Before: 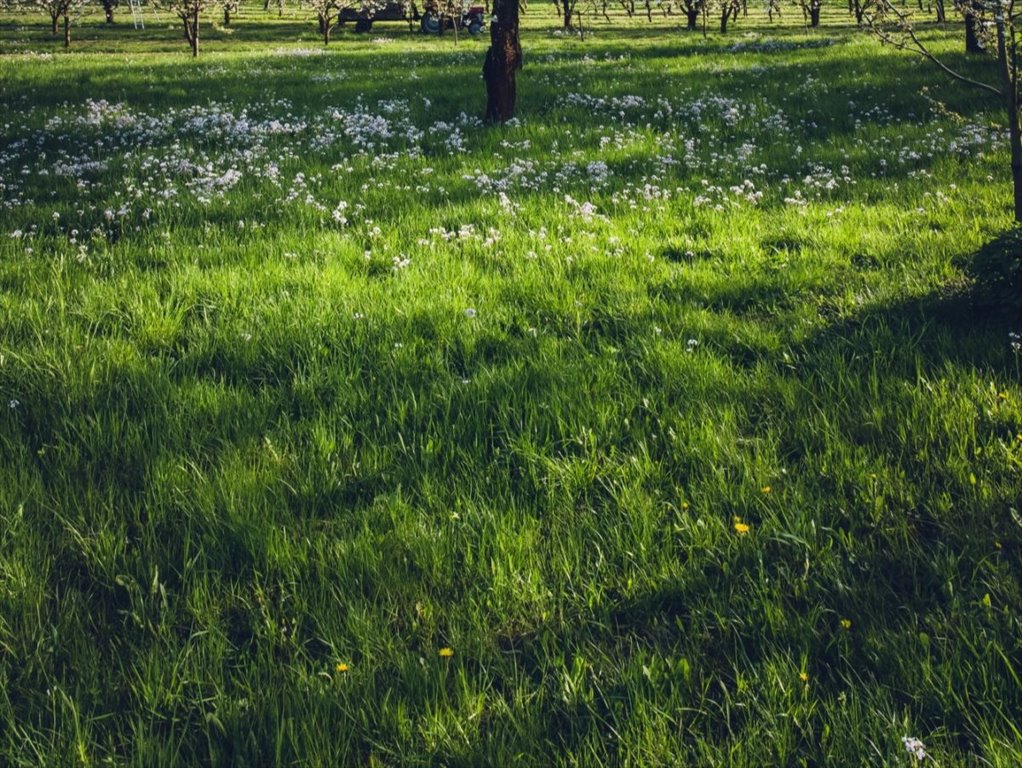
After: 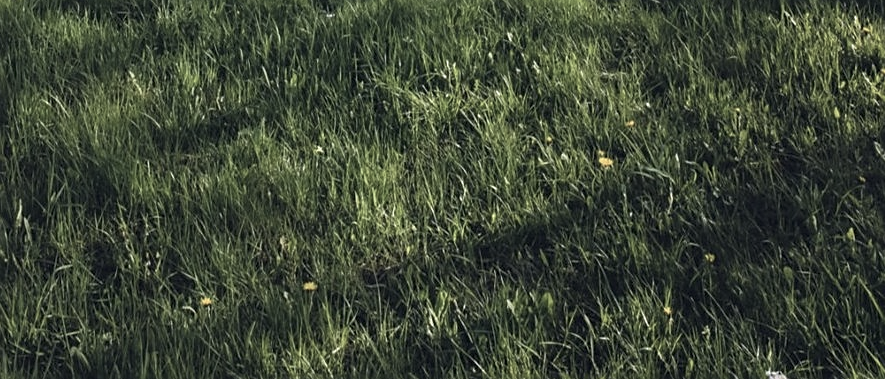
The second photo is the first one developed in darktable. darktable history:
sharpen: on, module defaults
crop and rotate: left 13.323%, top 47.718%, bottom 2.892%
color zones: curves: ch1 [(0, 0.292) (0.001, 0.292) (0.2, 0.264) (0.4, 0.248) (0.6, 0.248) (0.8, 0.264) (0.999, 0.292) (1, 0.292)]
